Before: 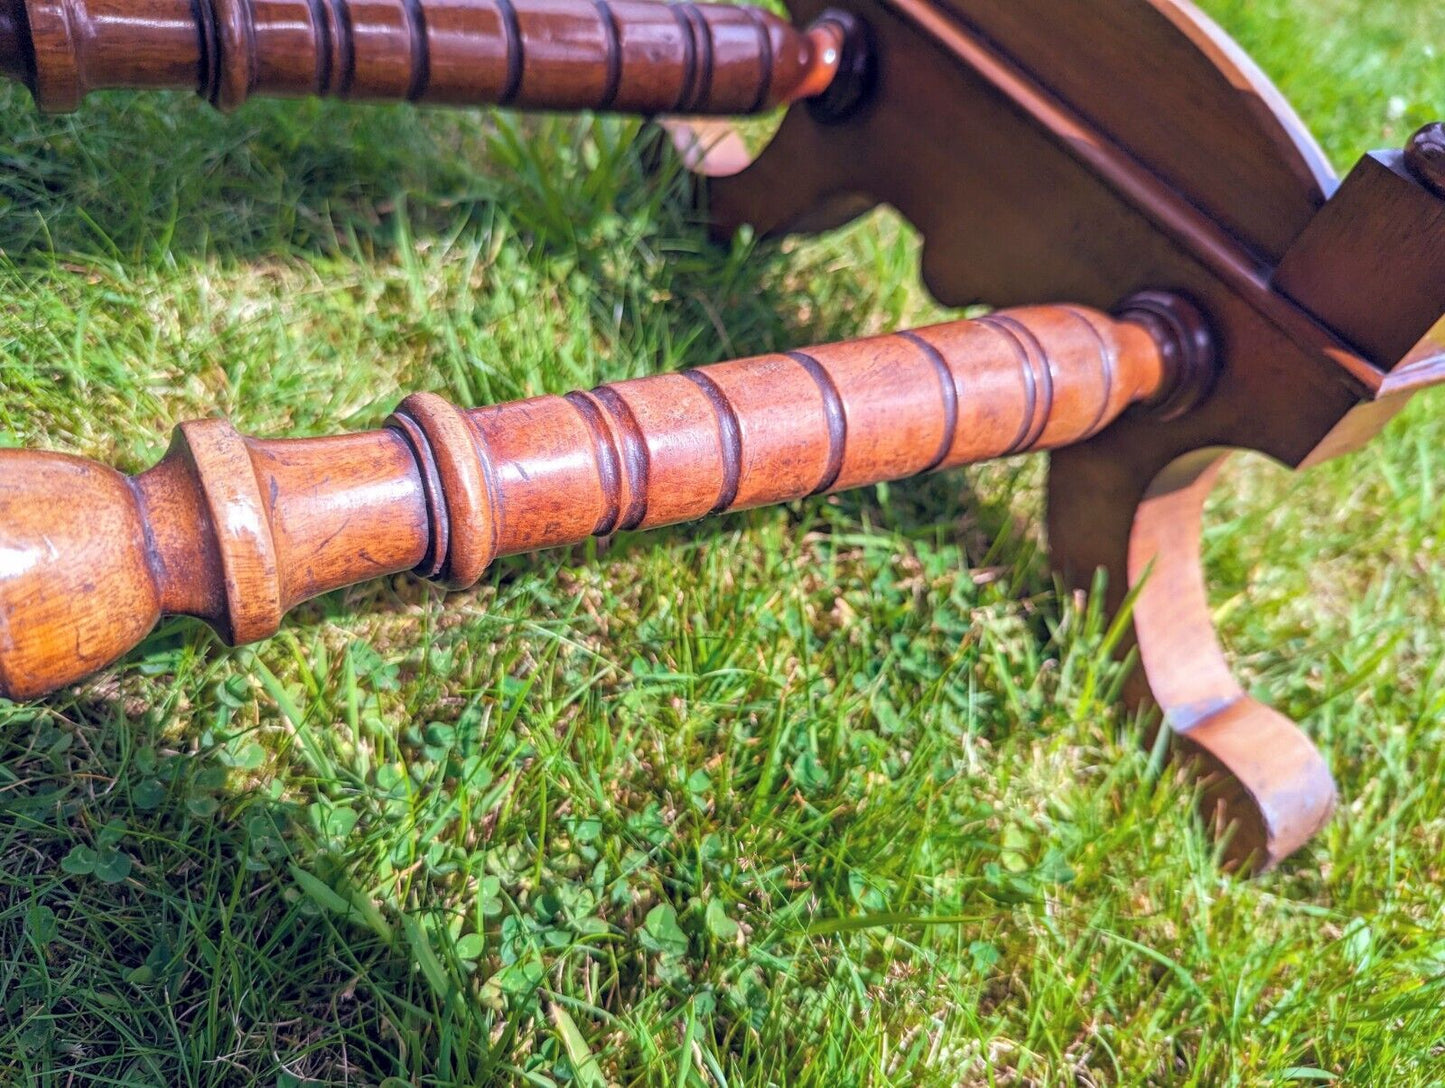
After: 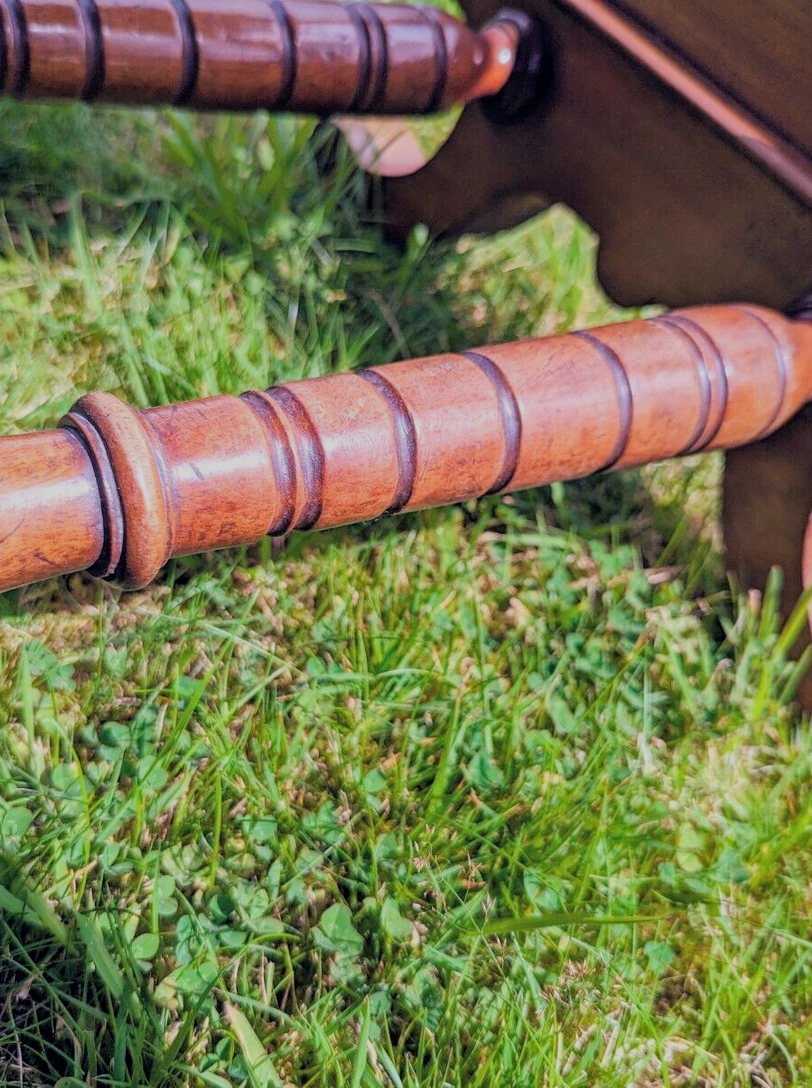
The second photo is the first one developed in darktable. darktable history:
crop and rotate: left 22.516%, right 21.234%
shadows and highlights: shadows 29.61, highlights -30.47, low approximation 0.01, soften with gaussian
filmic rgb: black relative exposure -7.65 EV, white relative exposure 4.56 EV, hardness 3.61
